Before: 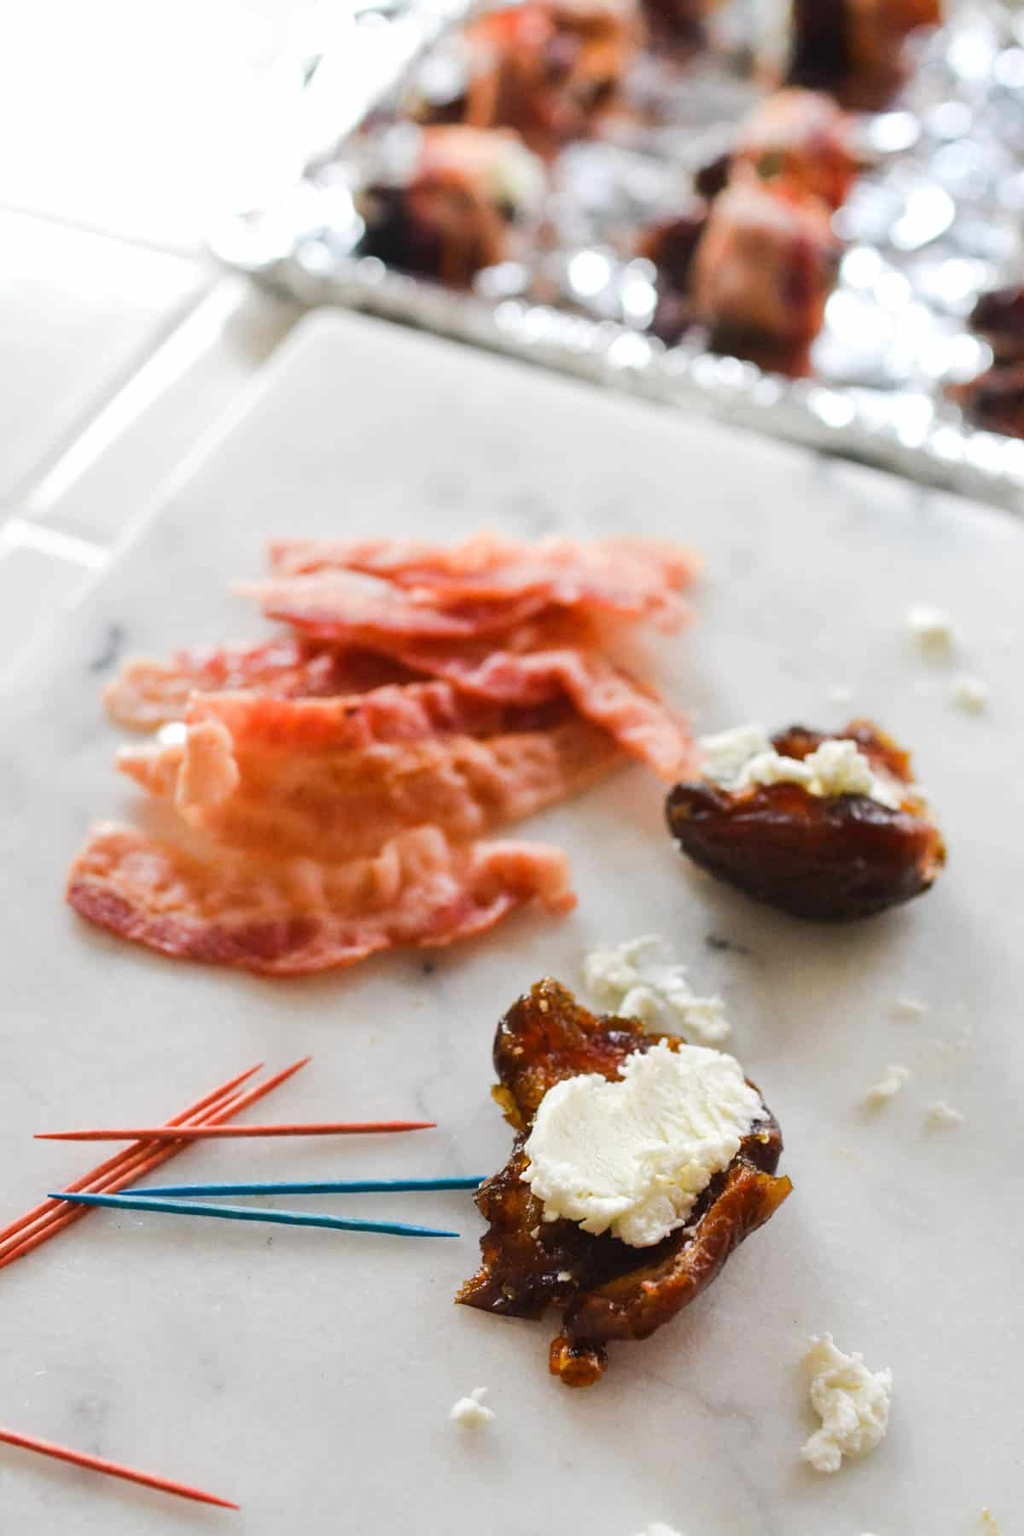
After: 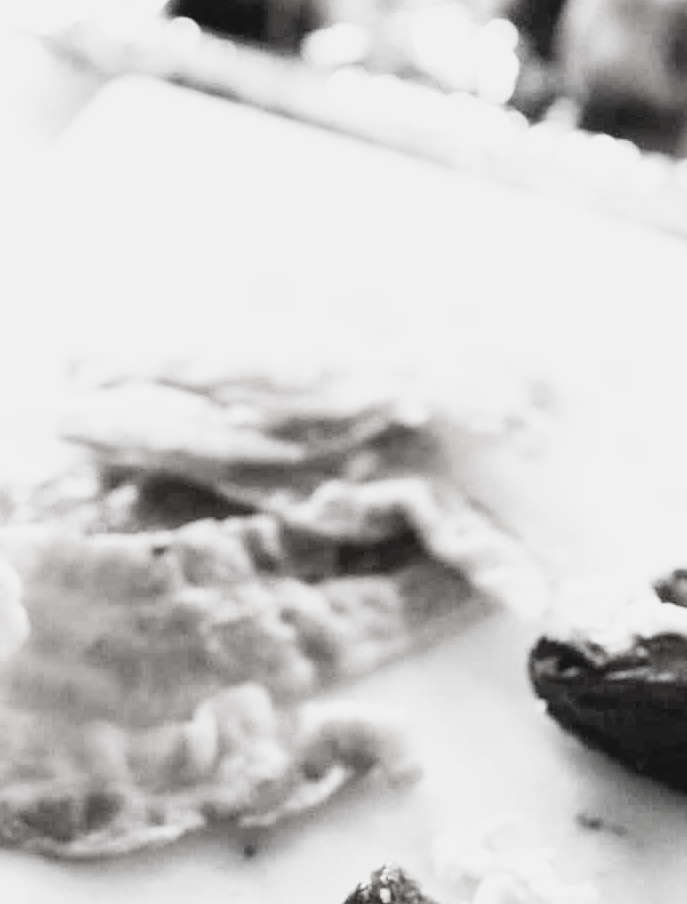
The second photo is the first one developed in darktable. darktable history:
contrast brightness saturation: contrast -0.095, saturation -0.082
exposure: black level correction 0, exposure 1.373 EV, compensate highlight preservation false
filmic rgb: black relative exposure -5.07 EV, white relative exposure 3.51 EV, hardness 3.18, contrast 1.411, highlights saturation mix -49.04%, preserve chrominance no, color science v5 (2021)
crop: left 21.067%, top 15.746%, right 21.65%, bottom 34.014%
